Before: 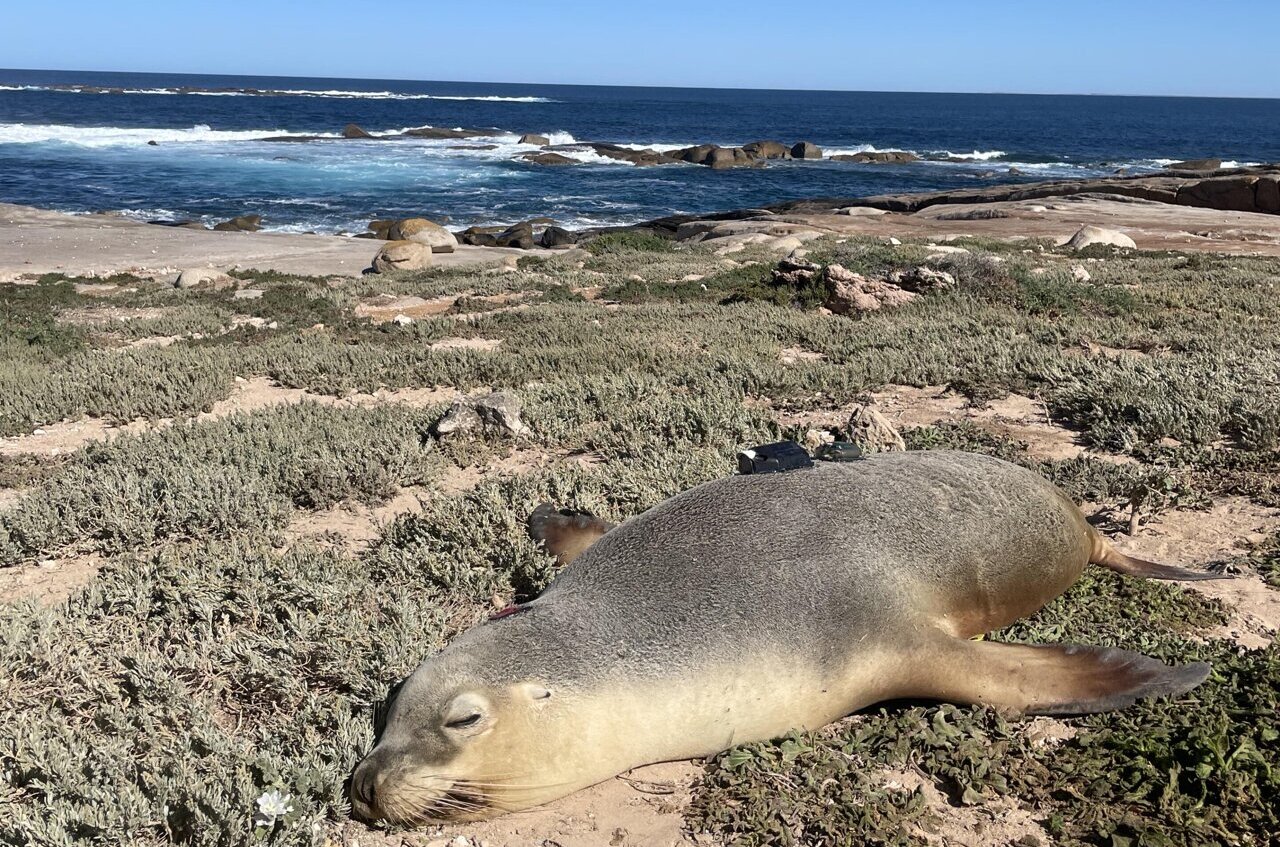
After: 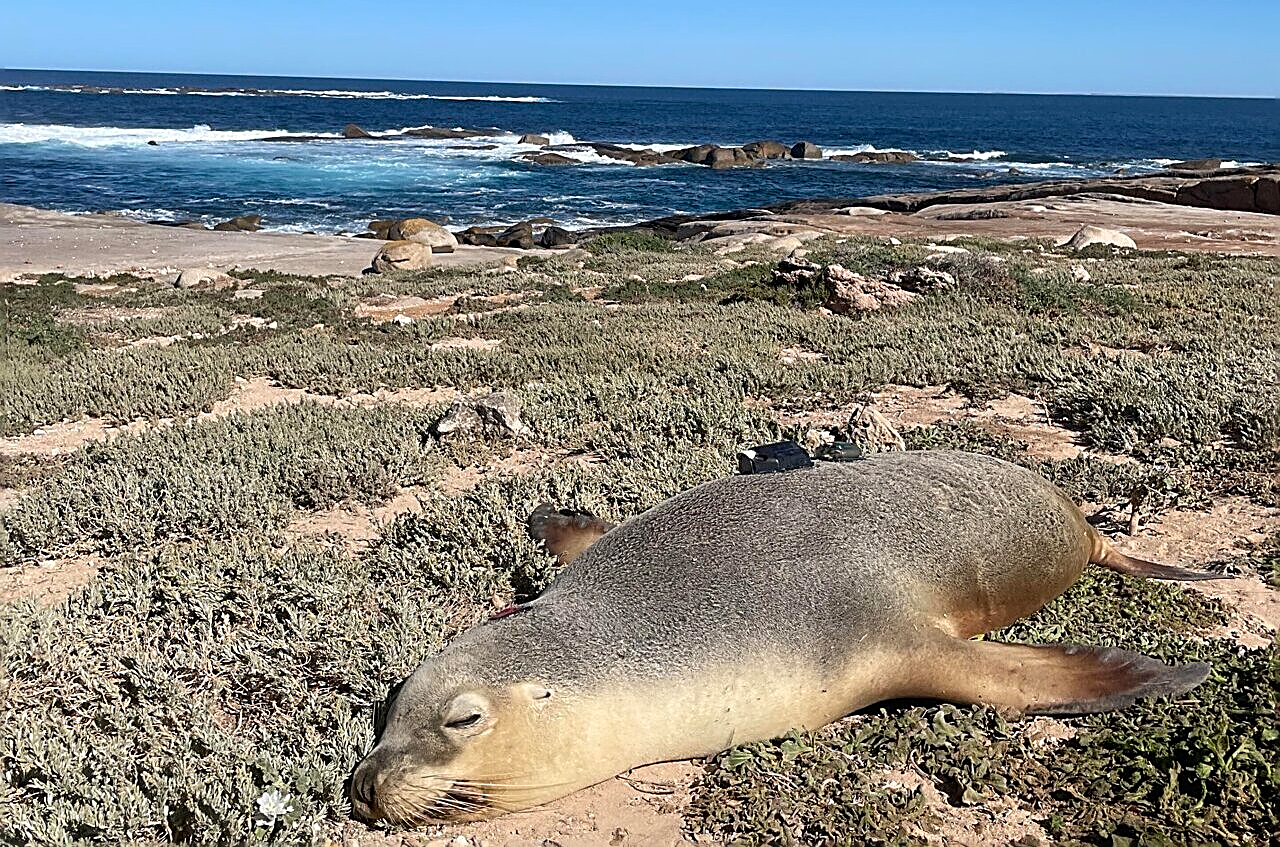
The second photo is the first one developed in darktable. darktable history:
white balance: emerald 1
sharpen: amount 1
